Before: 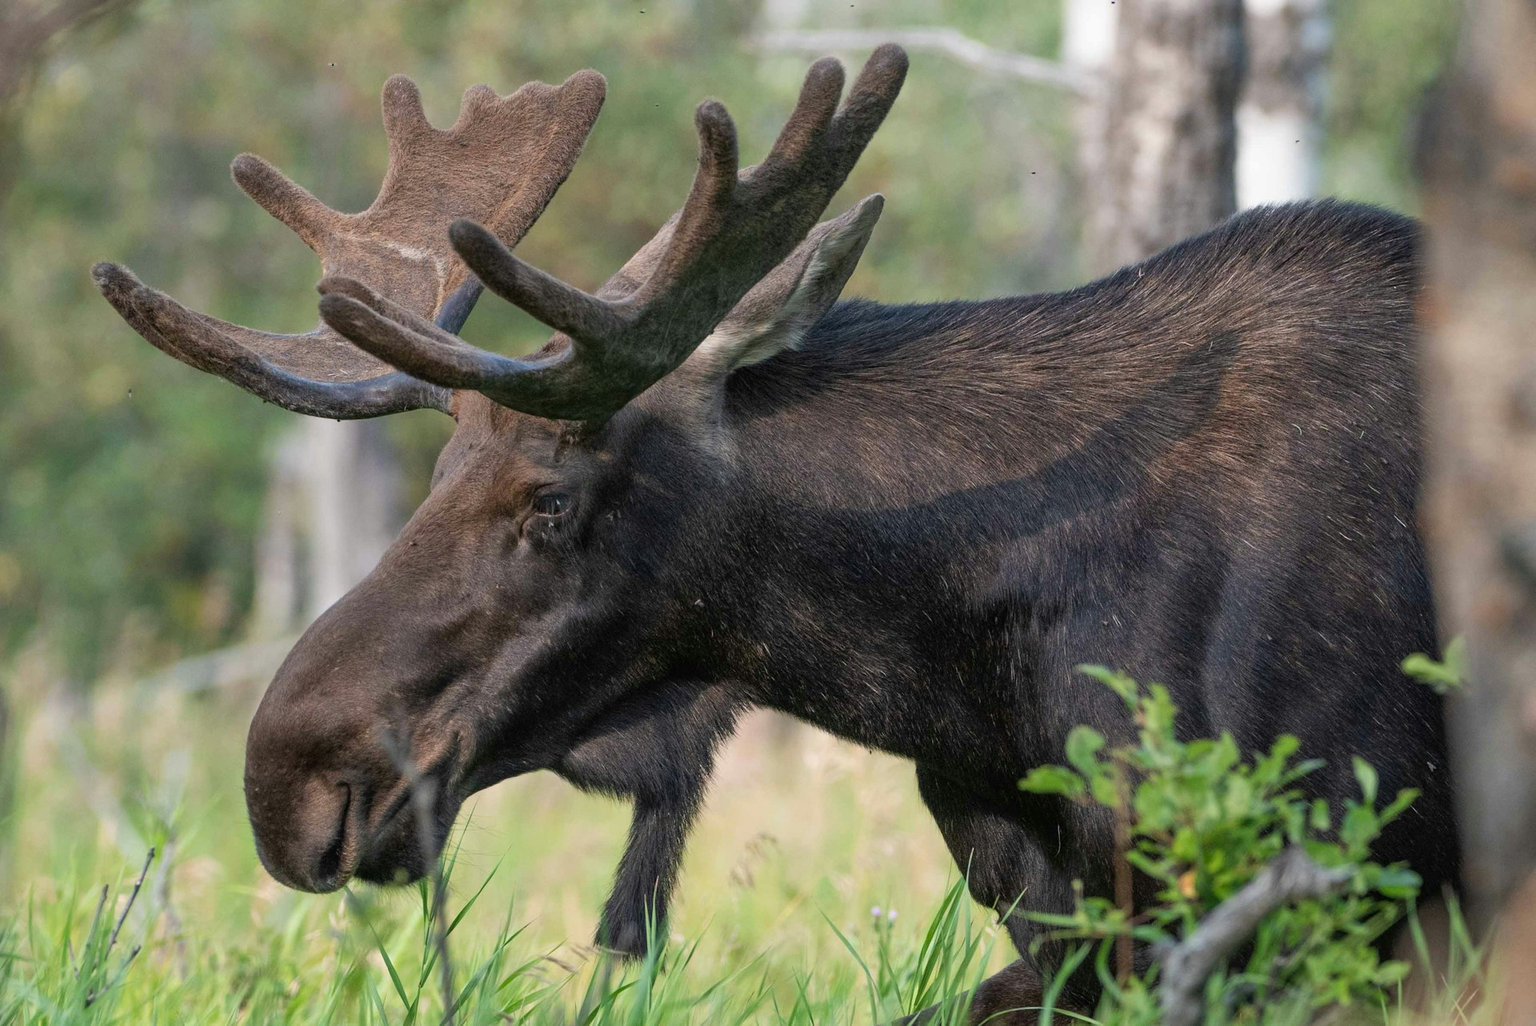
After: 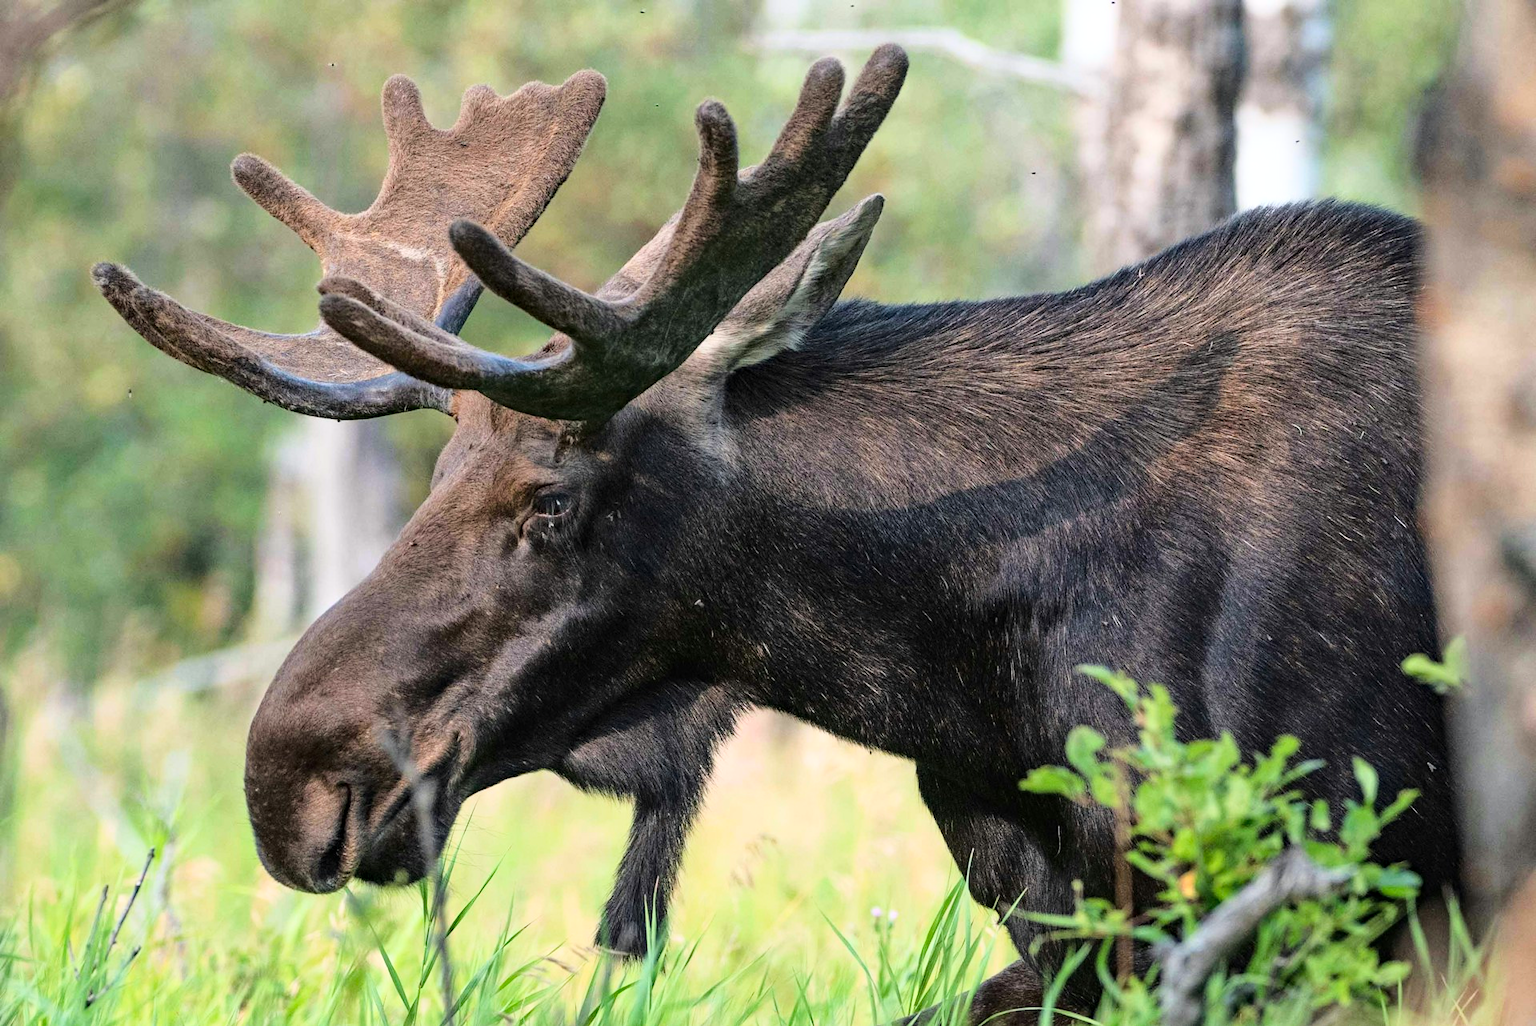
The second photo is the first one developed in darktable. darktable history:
haze removal: compatibility mode true, adaptive false
base curve: curves: ch0 [(0, 0) (0.028, 0.03) (0.121, 0.232) (0.46, 0.748) (0.859, 0.968) (1, 1)]
